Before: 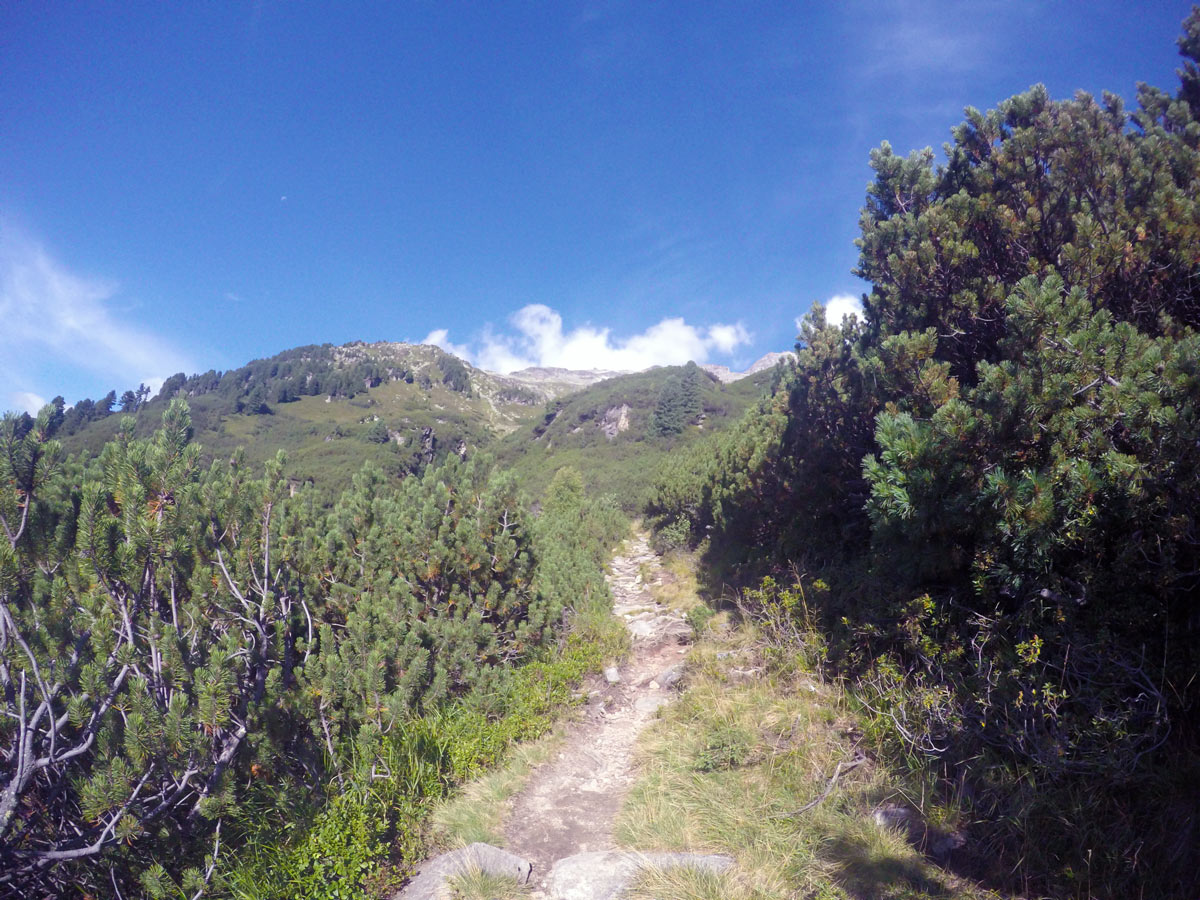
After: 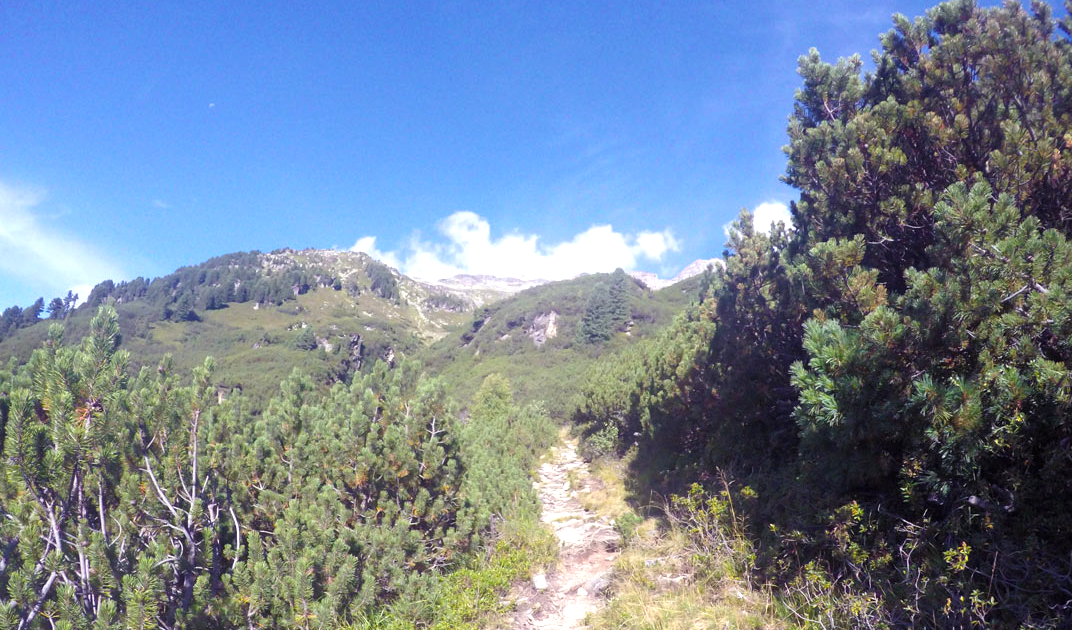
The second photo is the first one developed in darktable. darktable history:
exposure: black level correction 0, exposure 0.499 EV, compensate highlight preservation false
crop: left 6.021%, top 10.436%, right 3.727%, bottom 19.041%
